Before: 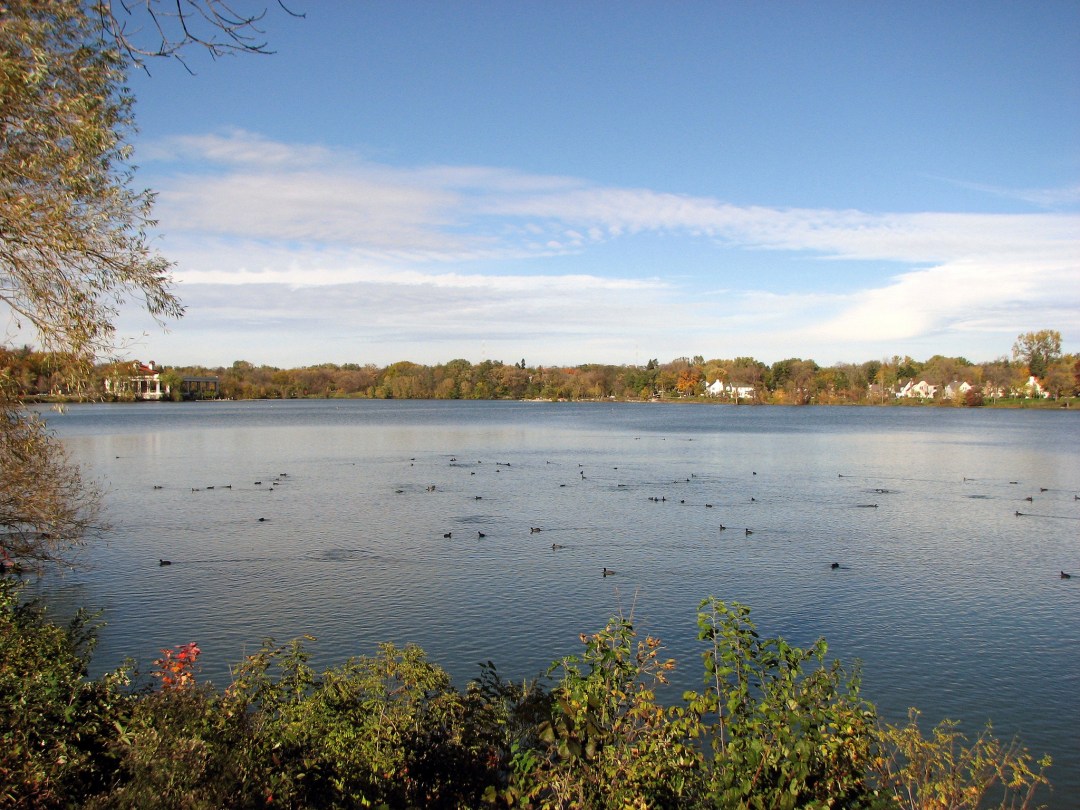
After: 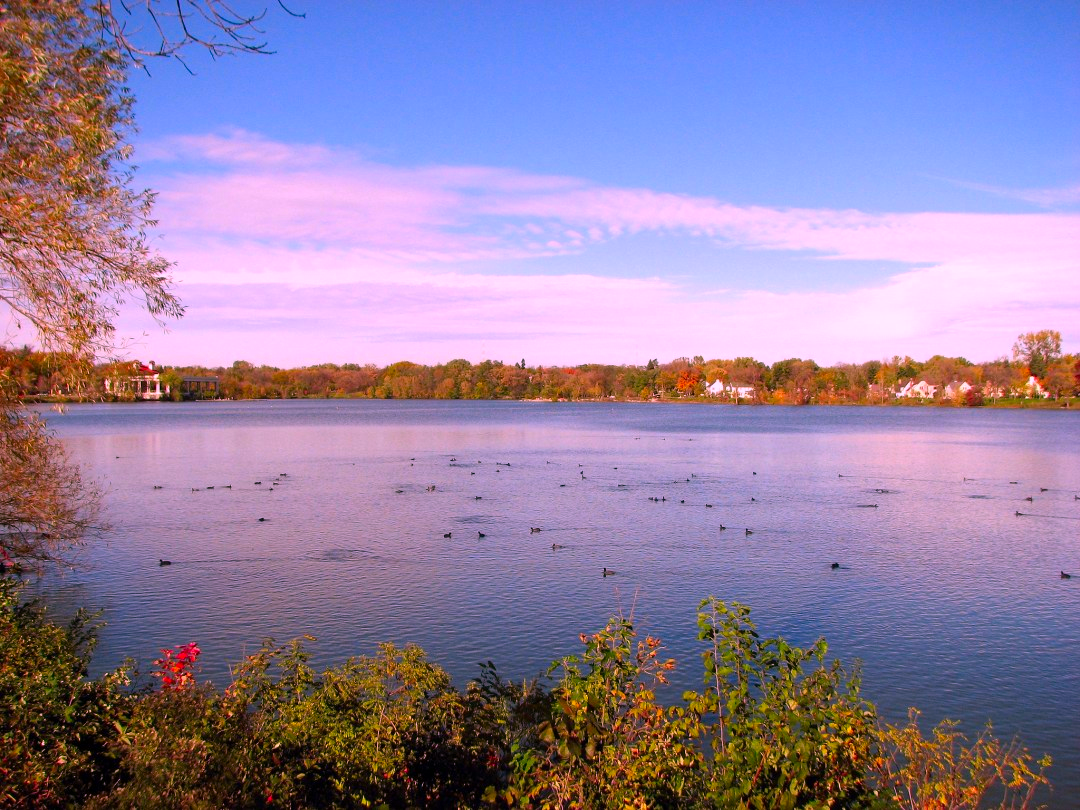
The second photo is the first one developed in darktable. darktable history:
color correction: highlights a* 18.85, highlights b* -11.66, saturation 1.67
